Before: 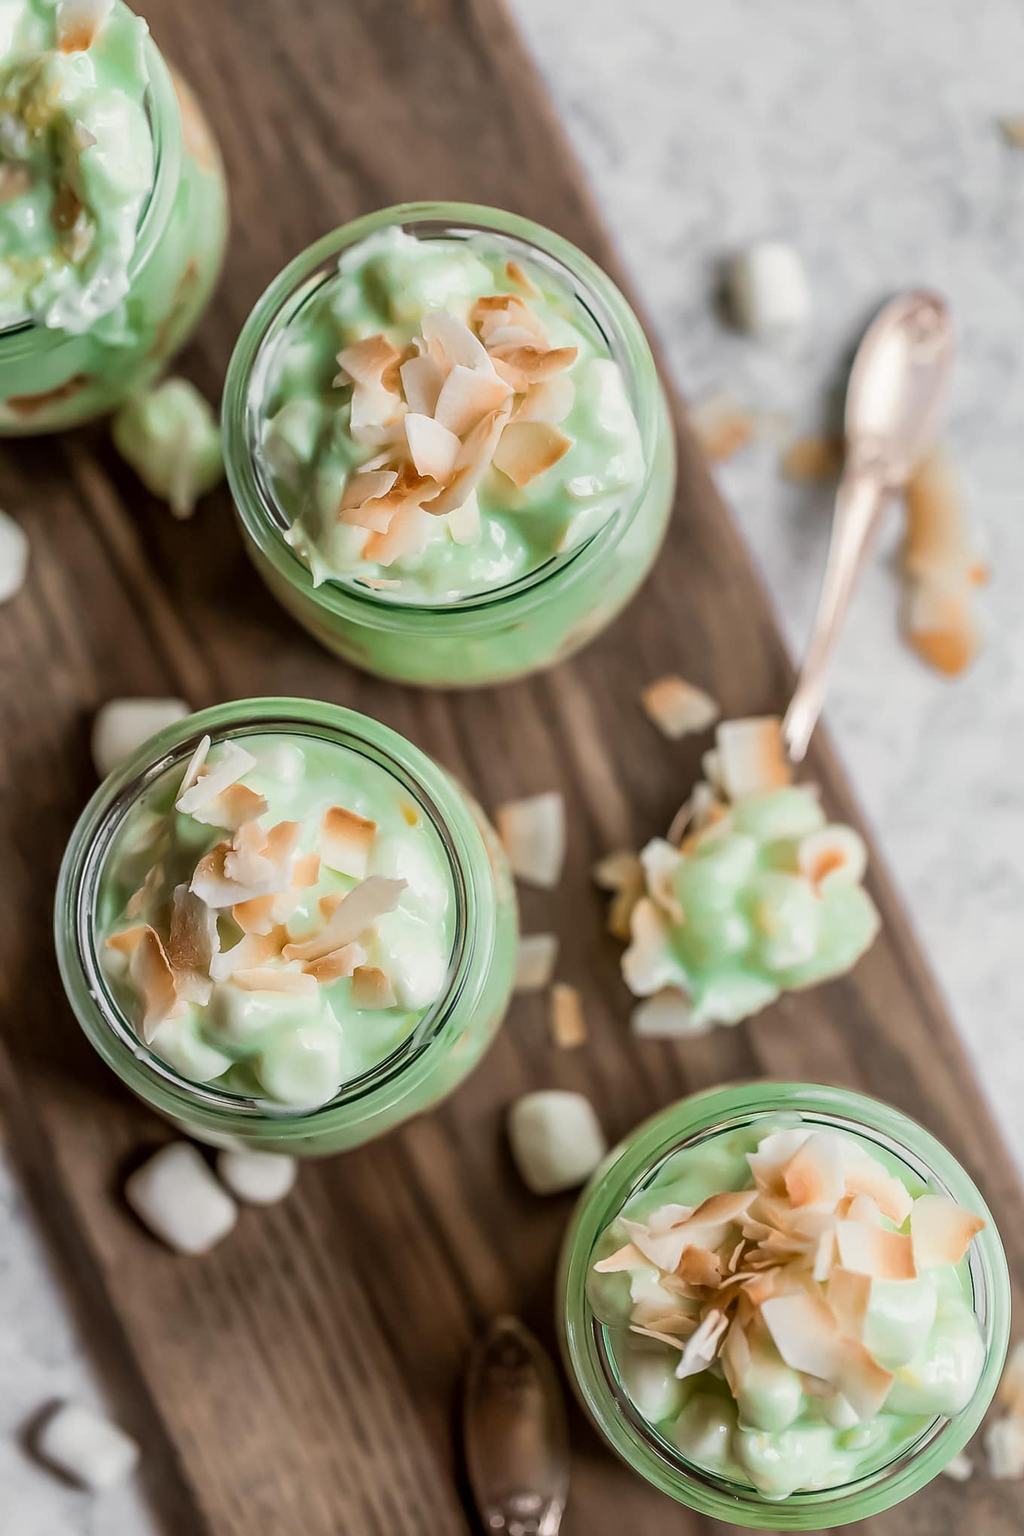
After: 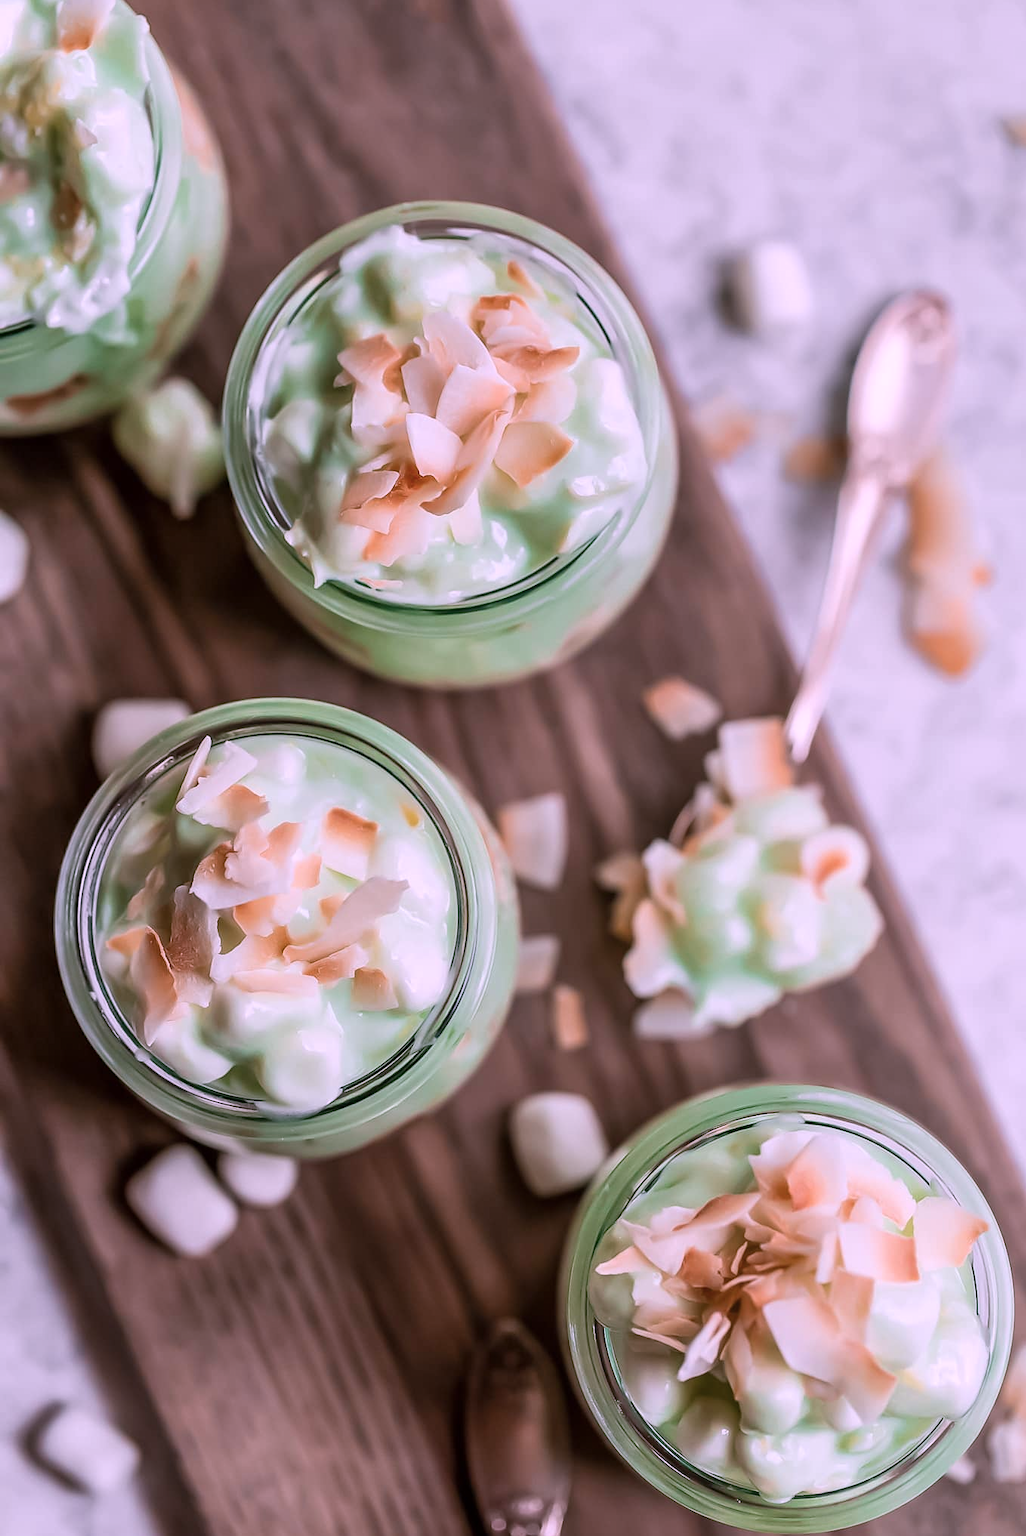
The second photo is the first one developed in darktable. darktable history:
crop: top 0.126%, bottom 0.148%
color correction: highlights a* 15.49, highlights b* -20.56
